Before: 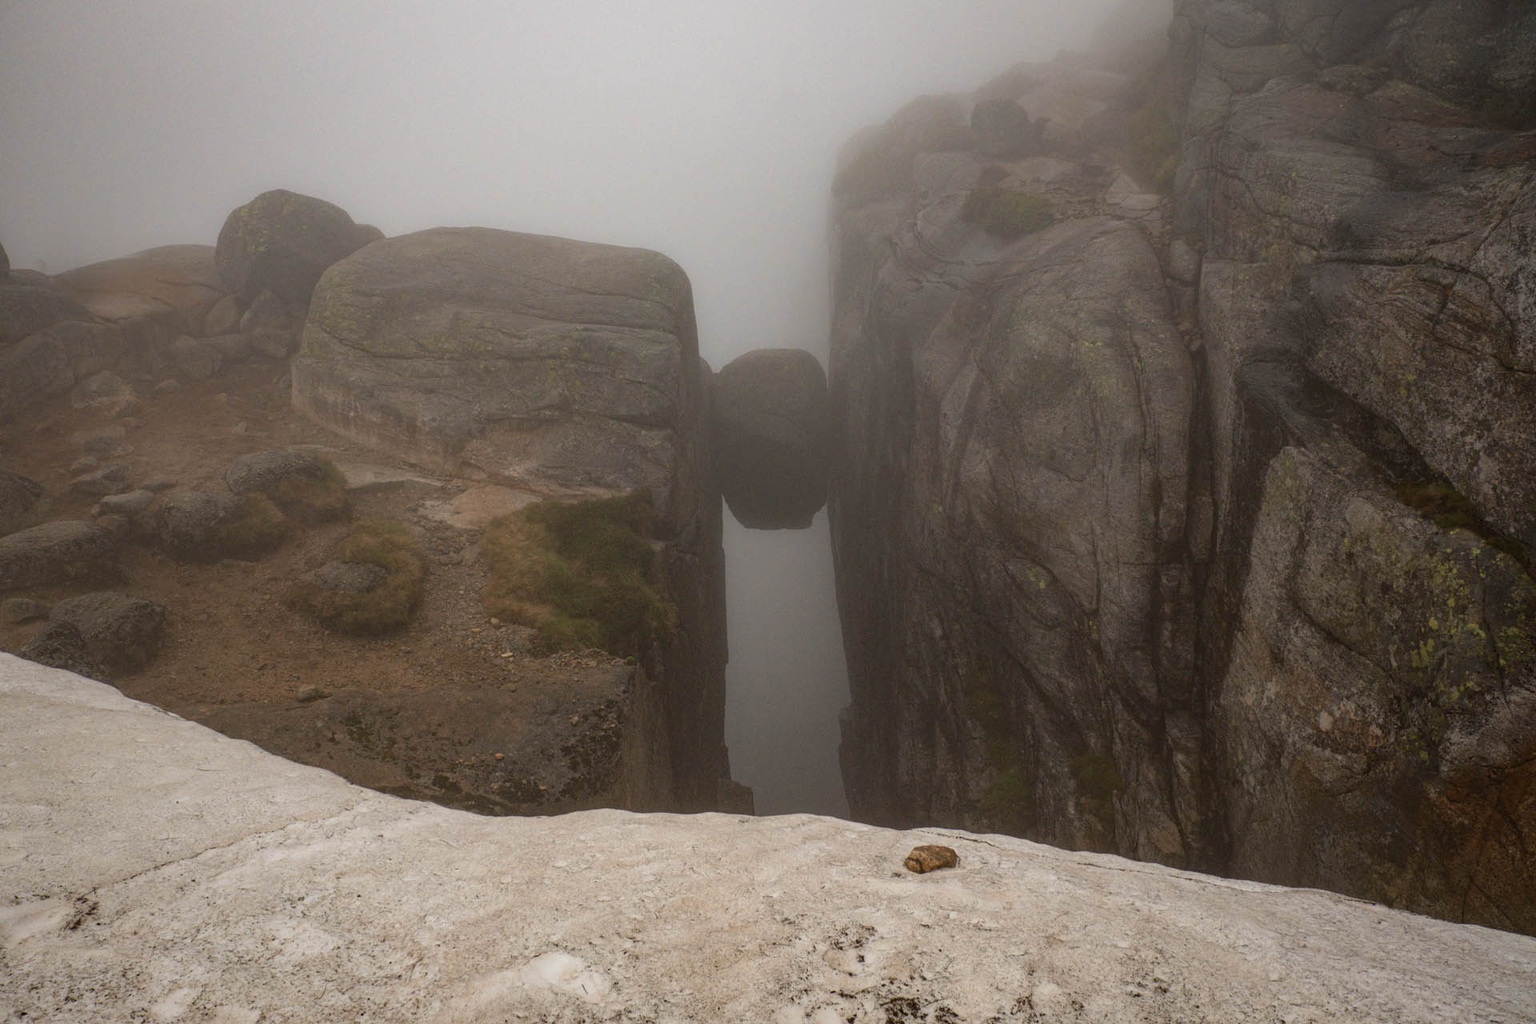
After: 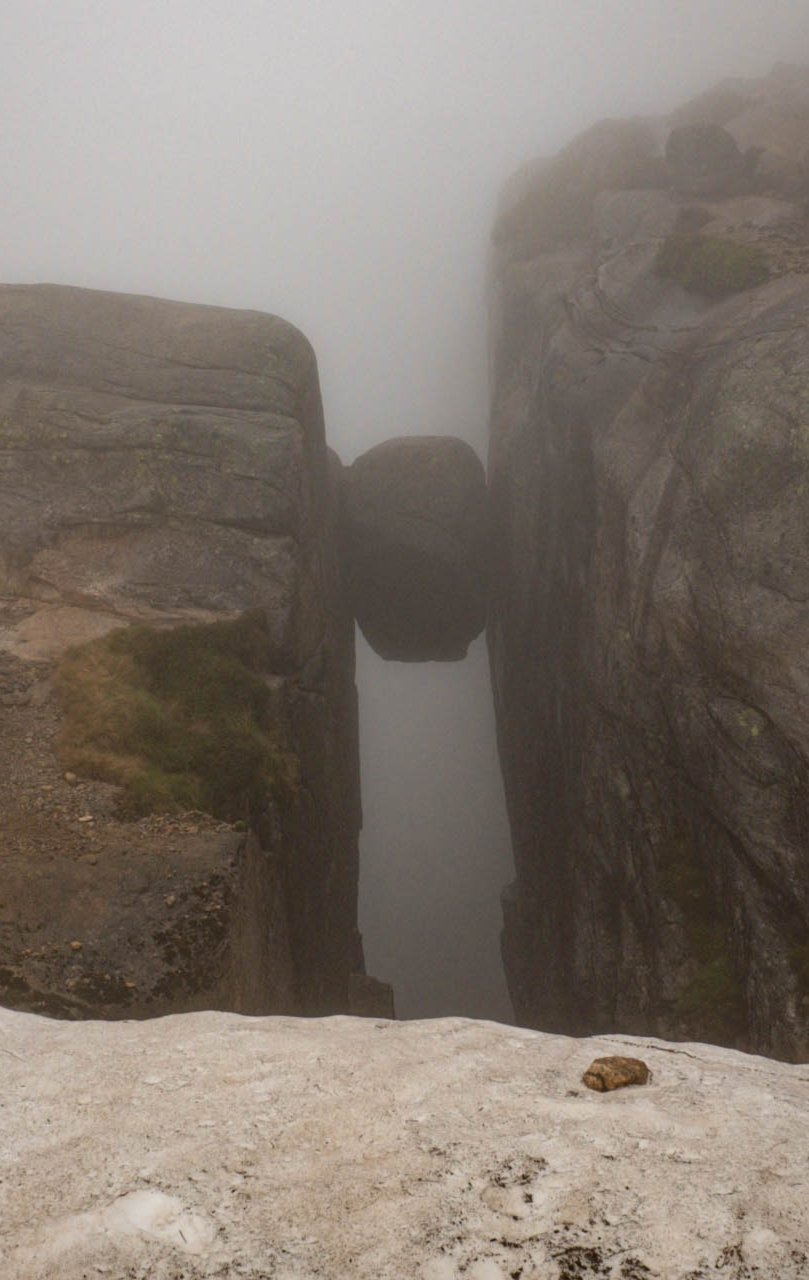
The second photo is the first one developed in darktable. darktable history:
crop: left 28.583%, right 29.231%
lowpass: radius 0.5, unbound 0
